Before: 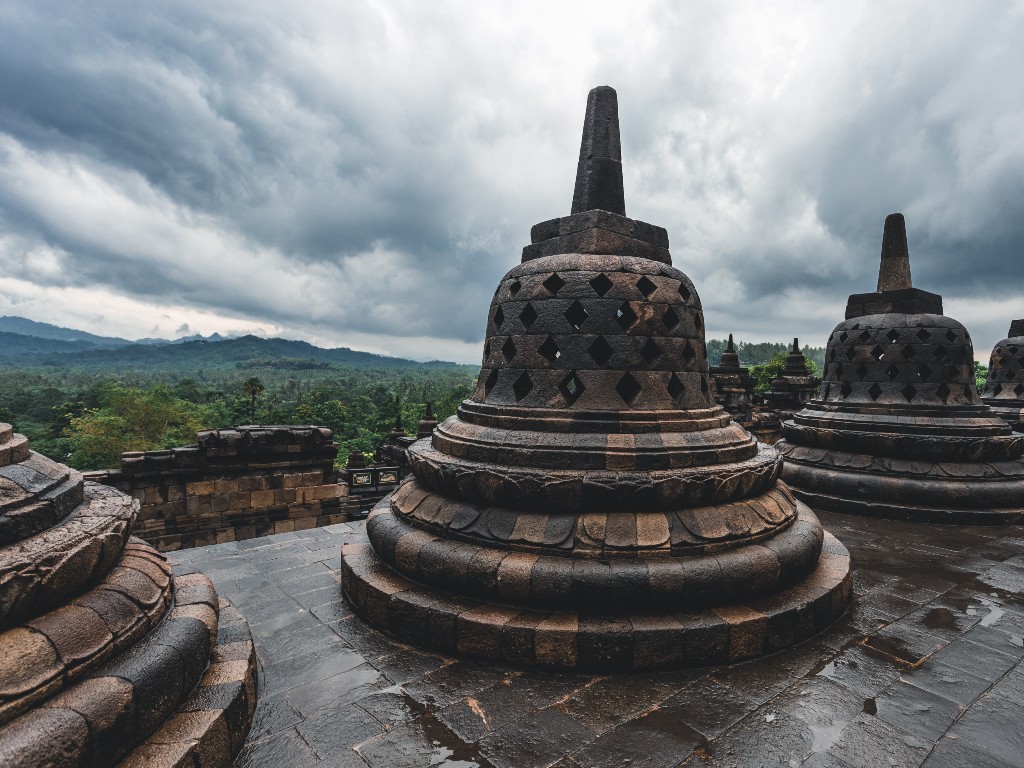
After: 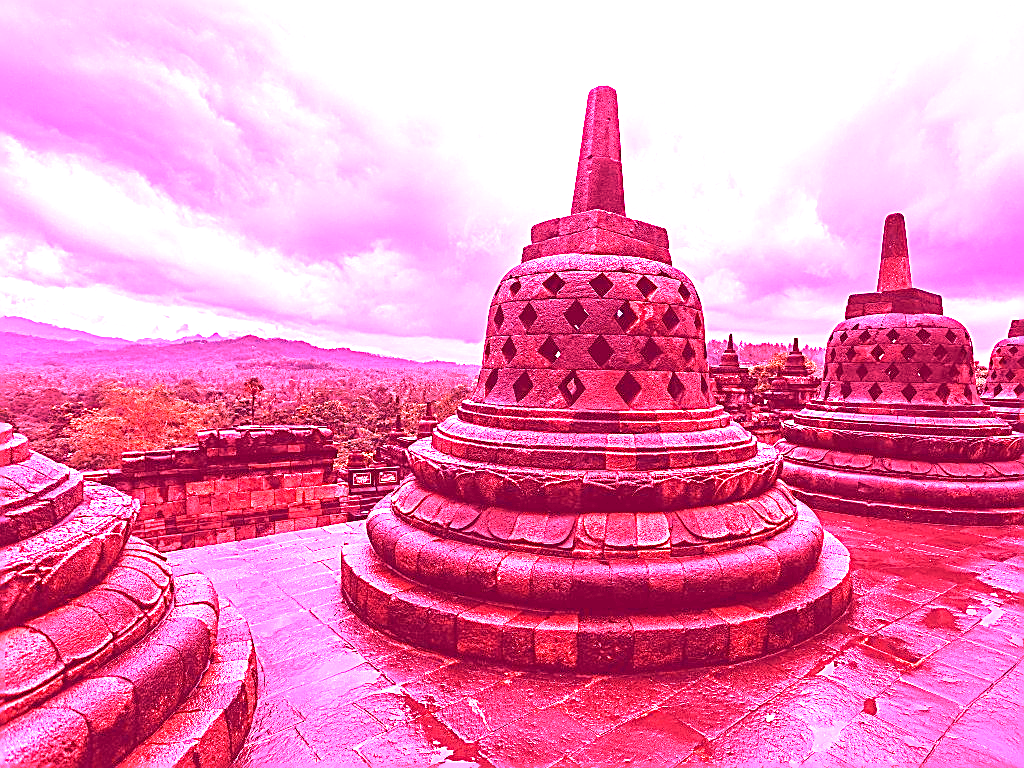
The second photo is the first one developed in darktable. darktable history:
white balance: red 4.26, blue 1.802
exposure: black level correction 0.012, exposure 0.7 EV, compensate exposure bias true, compensate highlight preservation false
sharpen: on, module defaults
